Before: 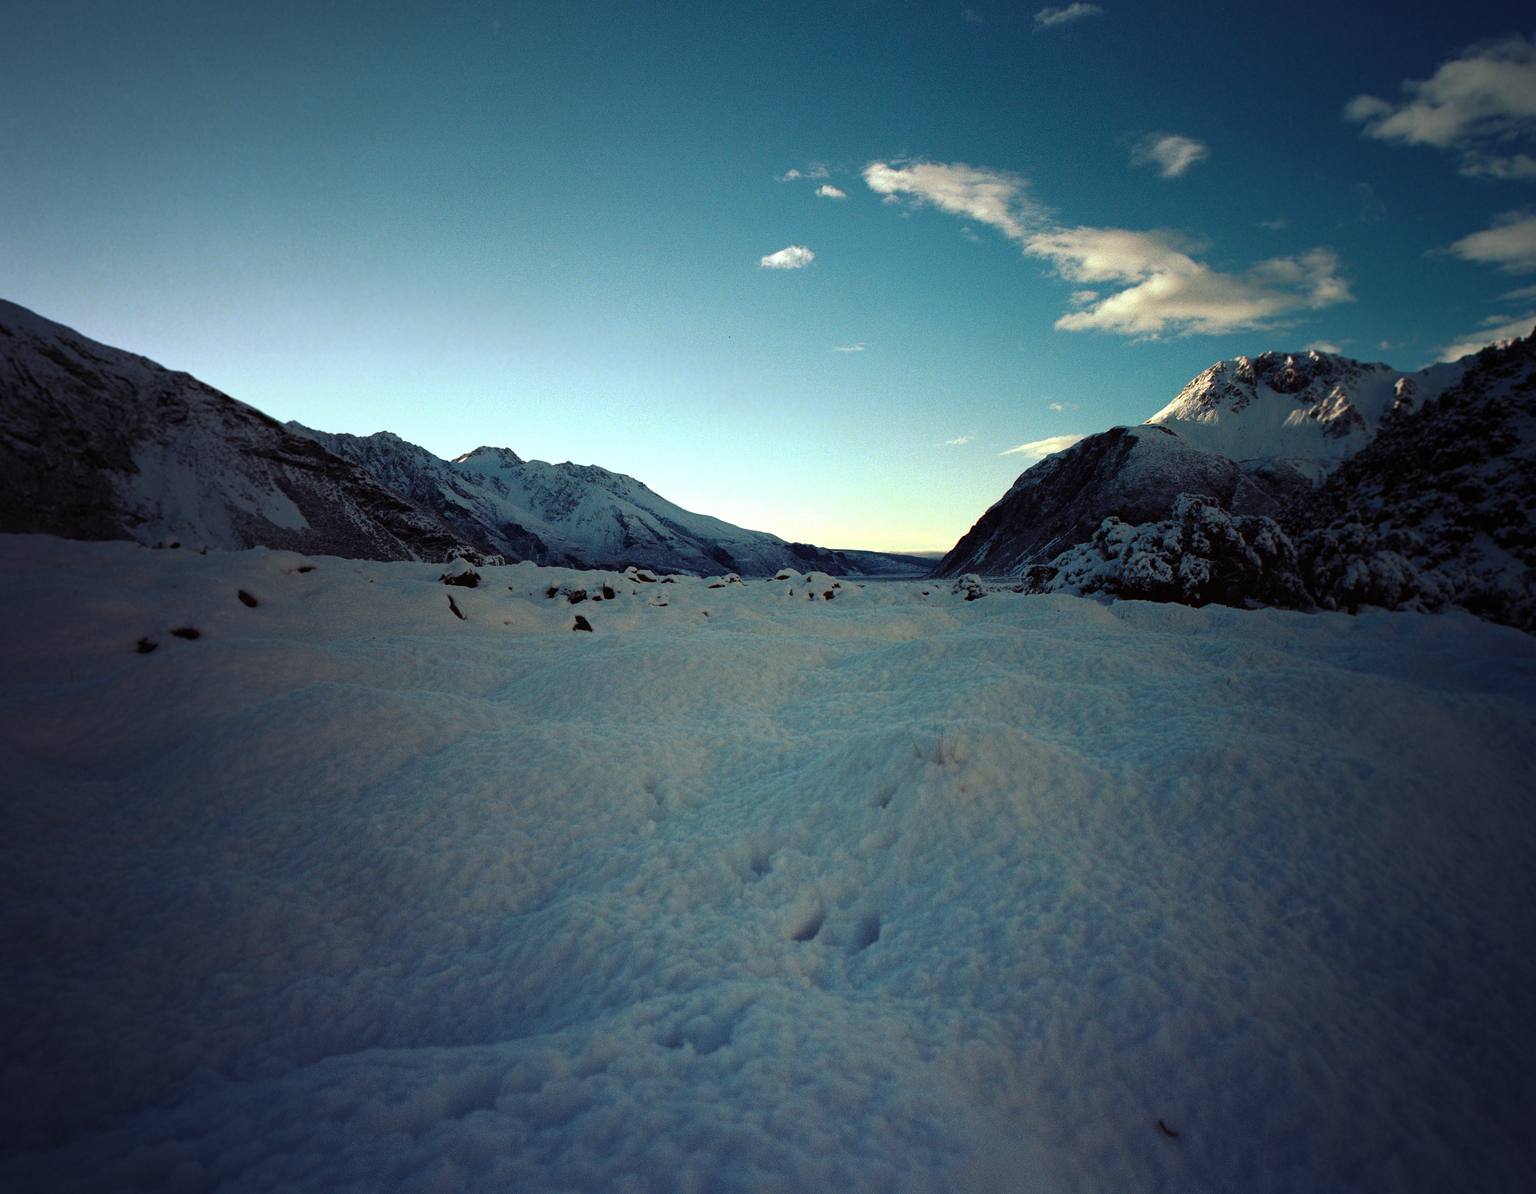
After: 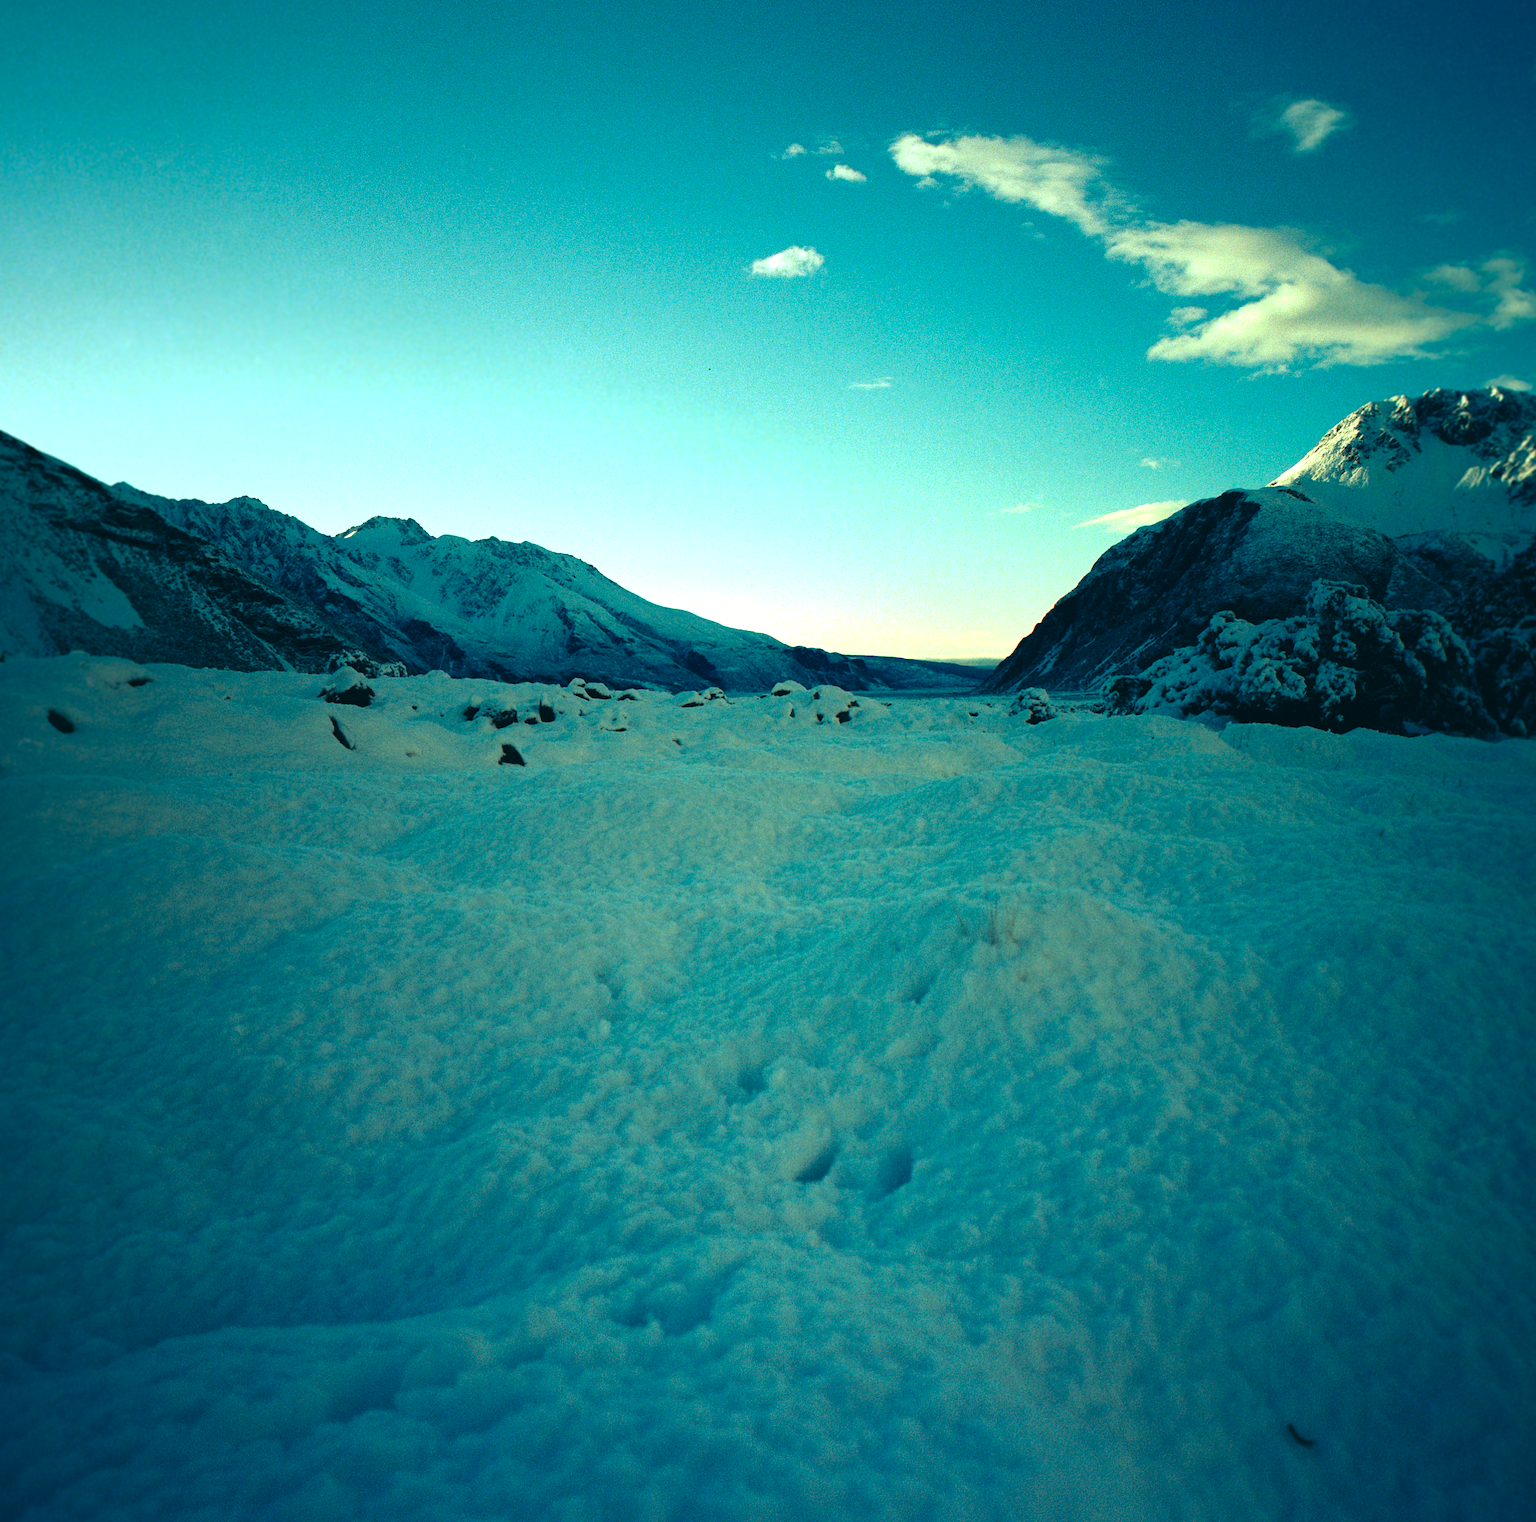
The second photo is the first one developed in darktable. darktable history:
exposure: black level correction 0, exposure 0.499 EV, compensate exposure bias true, compensate highlight preservation false
crop and rotate: left 13.22%, top 5.307%, right 12.518%
color correction: highlights a* -19.9, highlights b* 9.8, shadows a* -20.66, shadows b* -11.32
